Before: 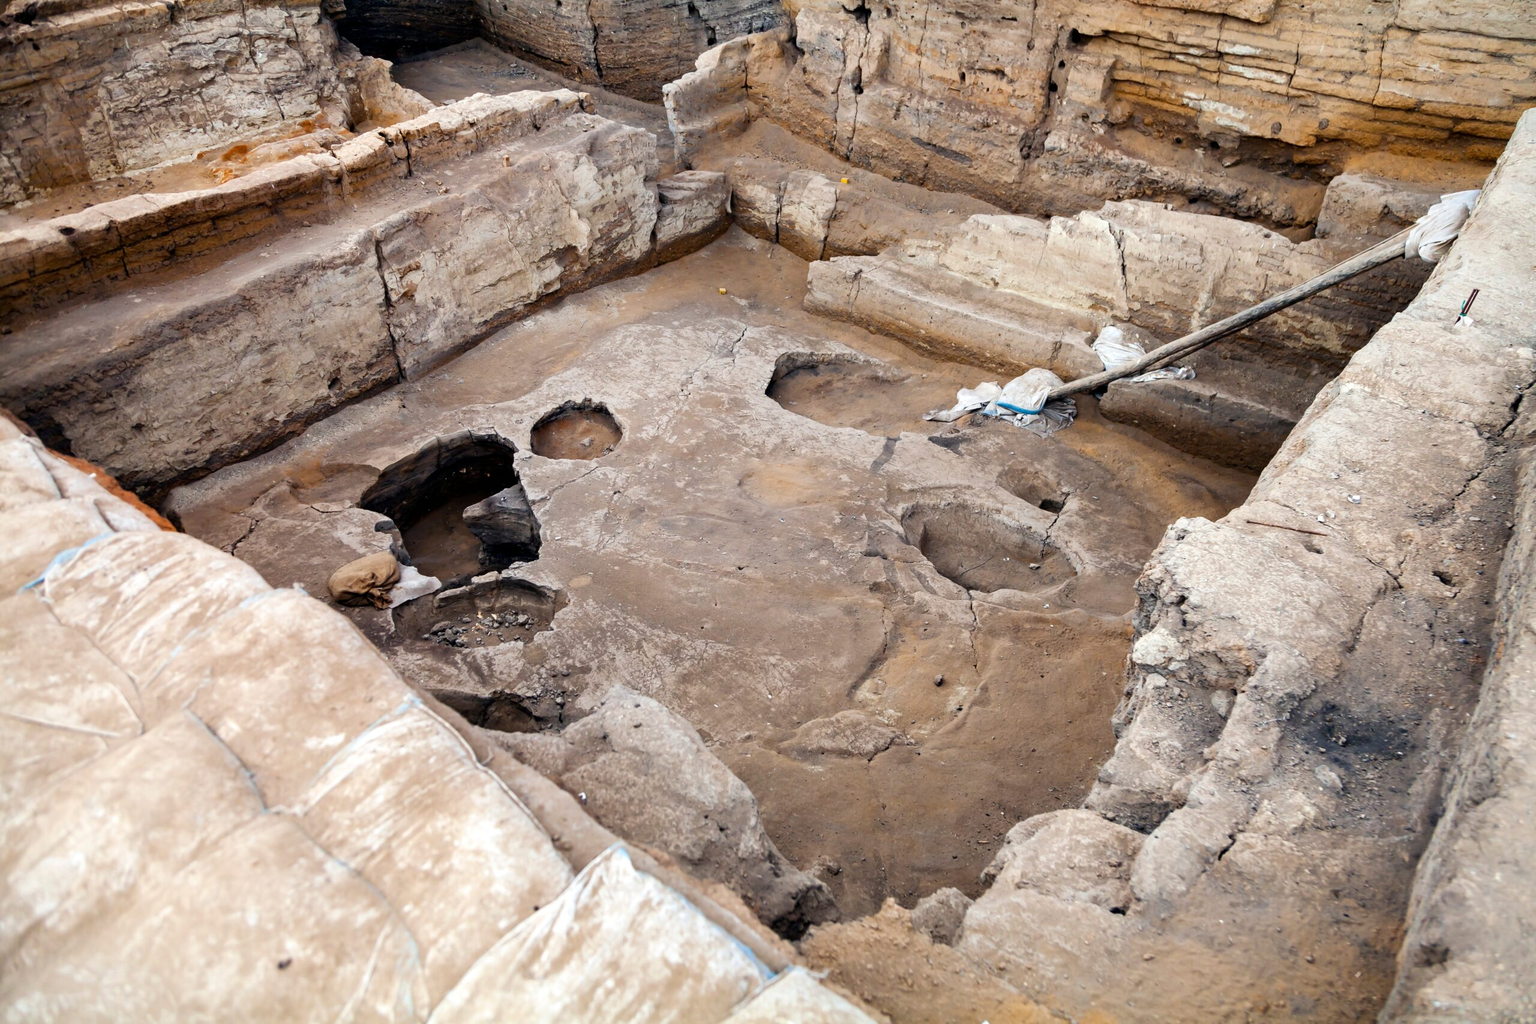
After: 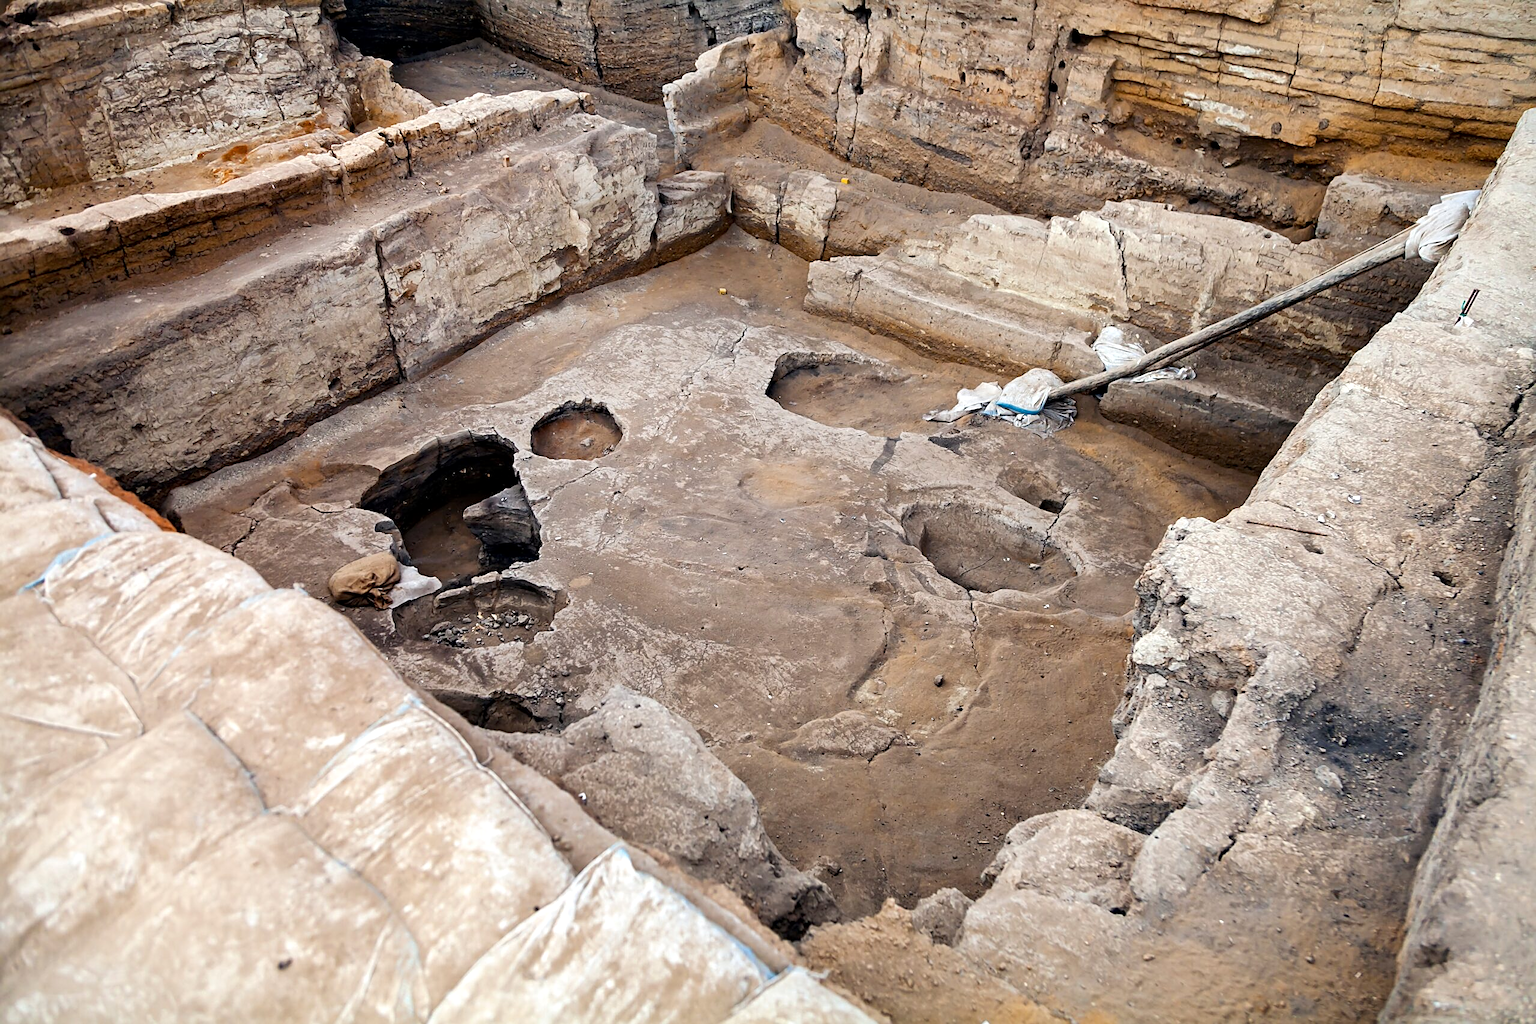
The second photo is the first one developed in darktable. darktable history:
sharpen: on, module defaults
local contrast: mode bilateral grid, contrast 29, coarseness 16, detail 116%, midtone range 0.2
